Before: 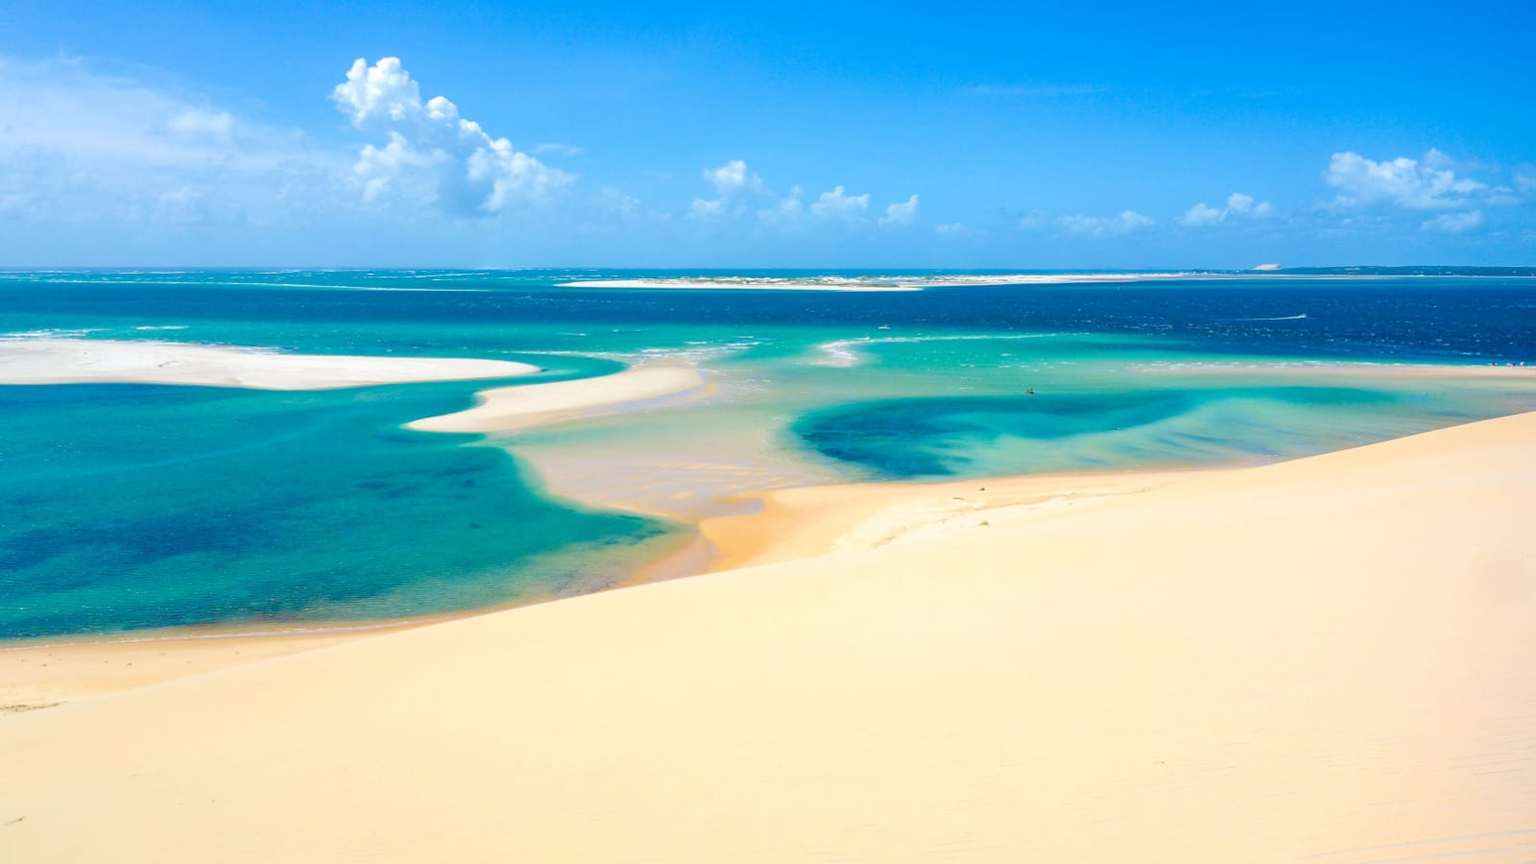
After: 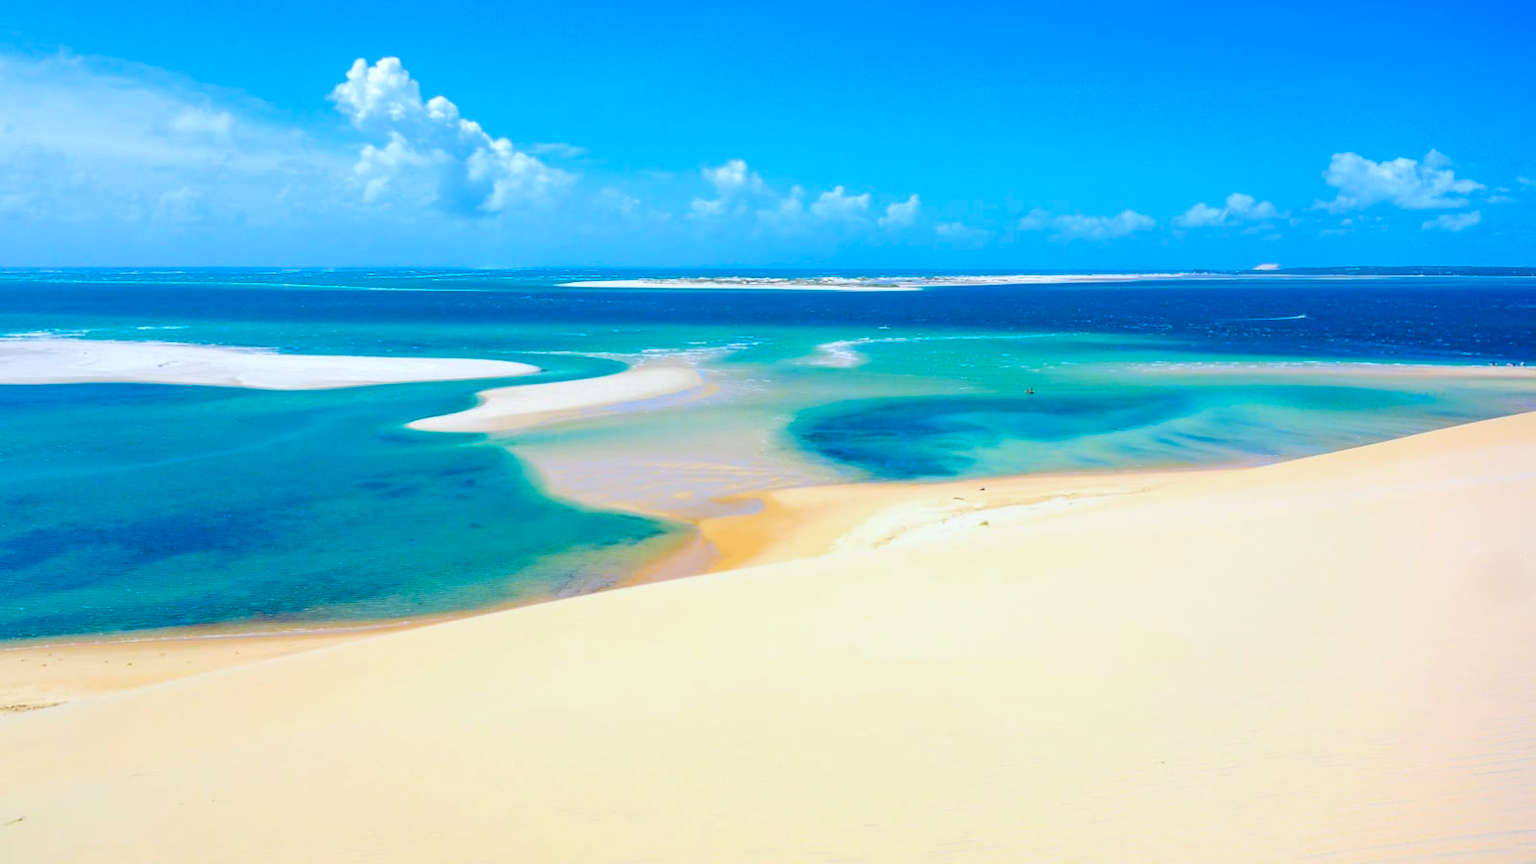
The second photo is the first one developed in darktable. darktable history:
white balance: red 0.954, blue 1.079
color balance rgb: perceptual saturation grading › global saturation 20%, global vibrance 20%
